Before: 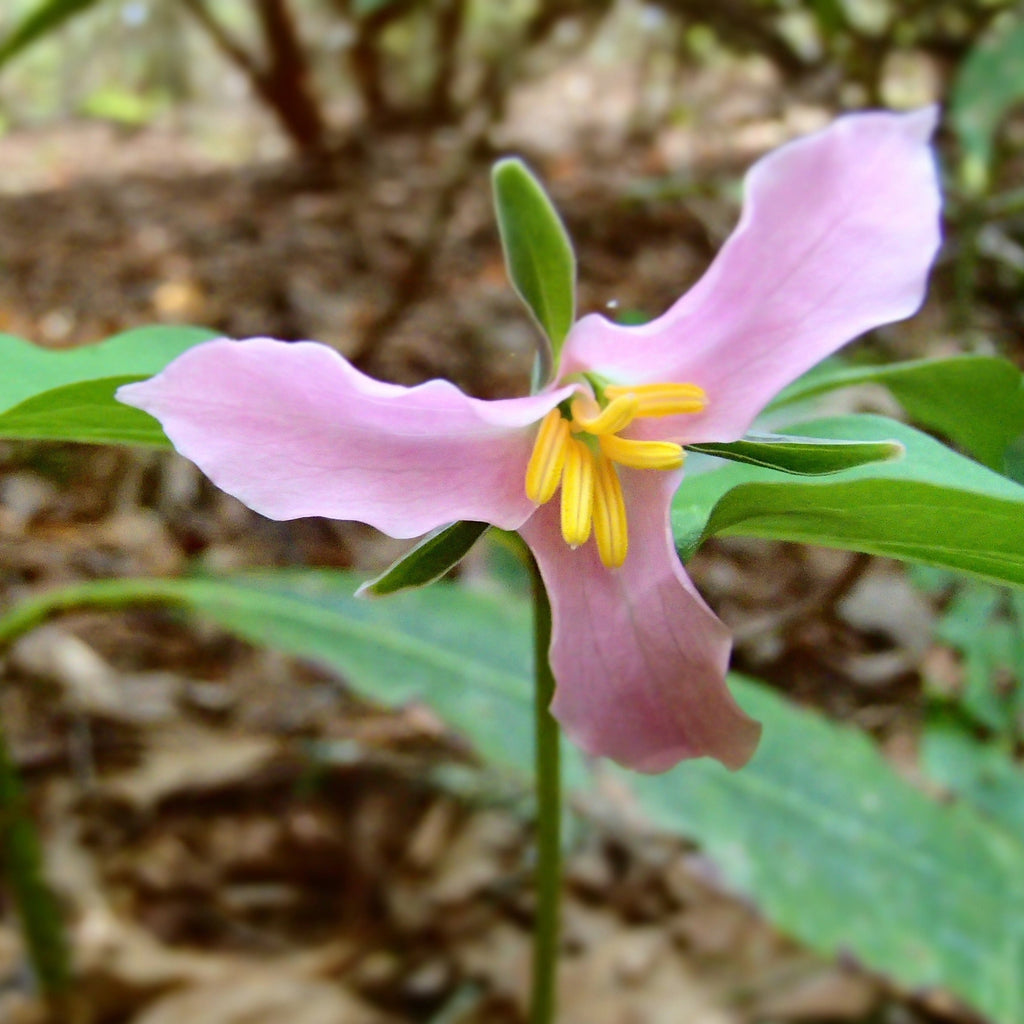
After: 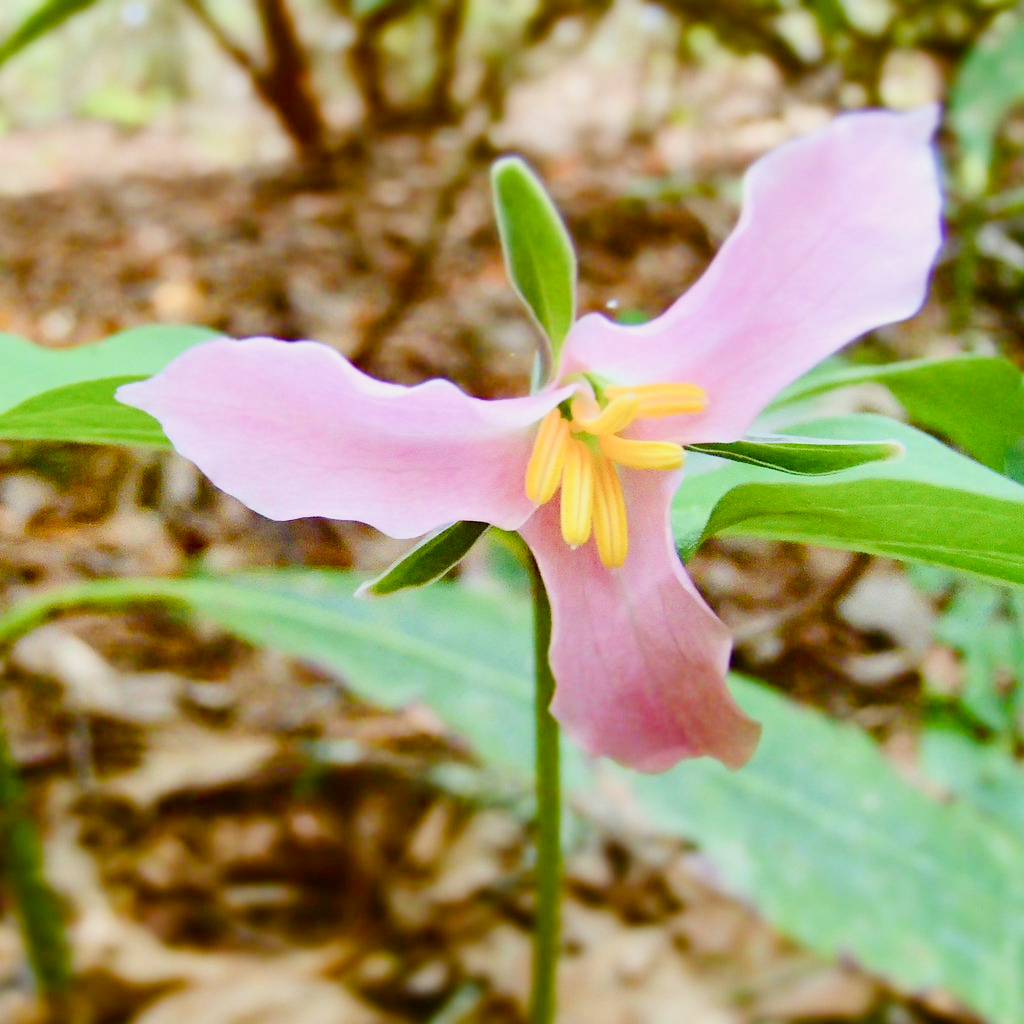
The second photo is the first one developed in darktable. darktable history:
color balance rgb: perceptual saturation grading › global saturation 20%, perceptual saturation grading › highlights -25%, perceptual saturation grading › shadows 50%
filmic rgb: black relative exposure -16 EV, white relative exposure 4.97 EV, hardness 6.25
exposure: black level correction 0, exposure 1.1 EV, compensate exposure bias true, compensate highlight preservation false
